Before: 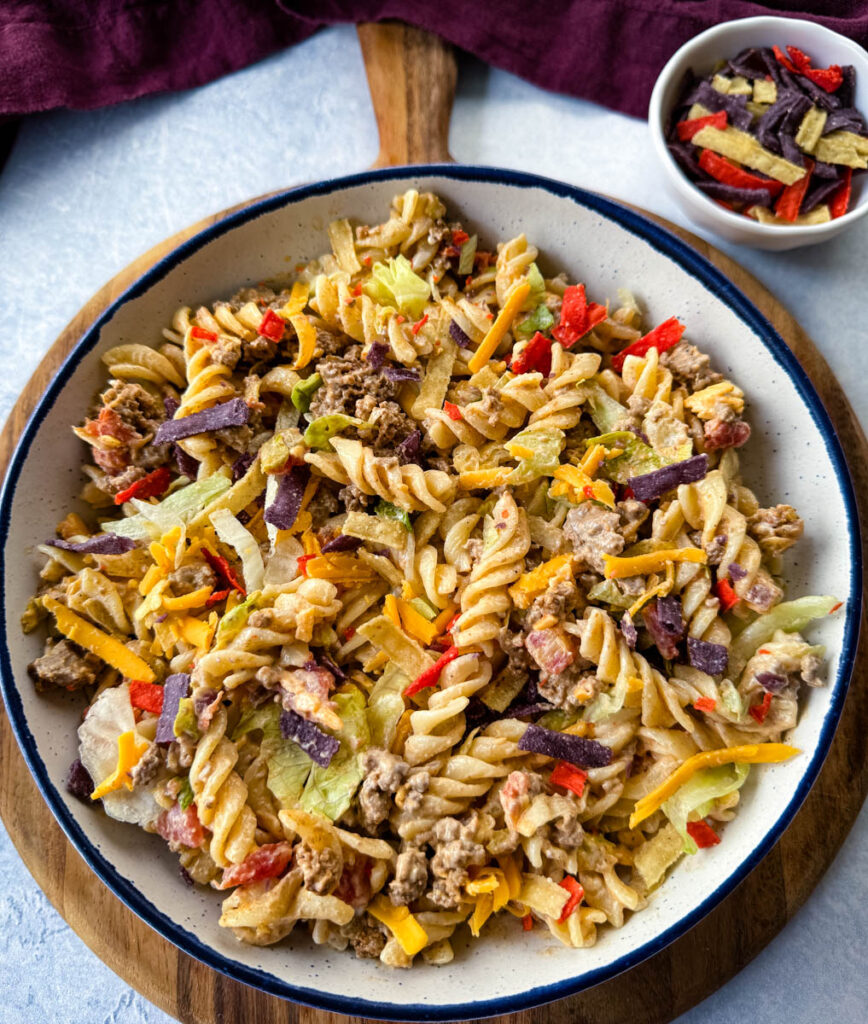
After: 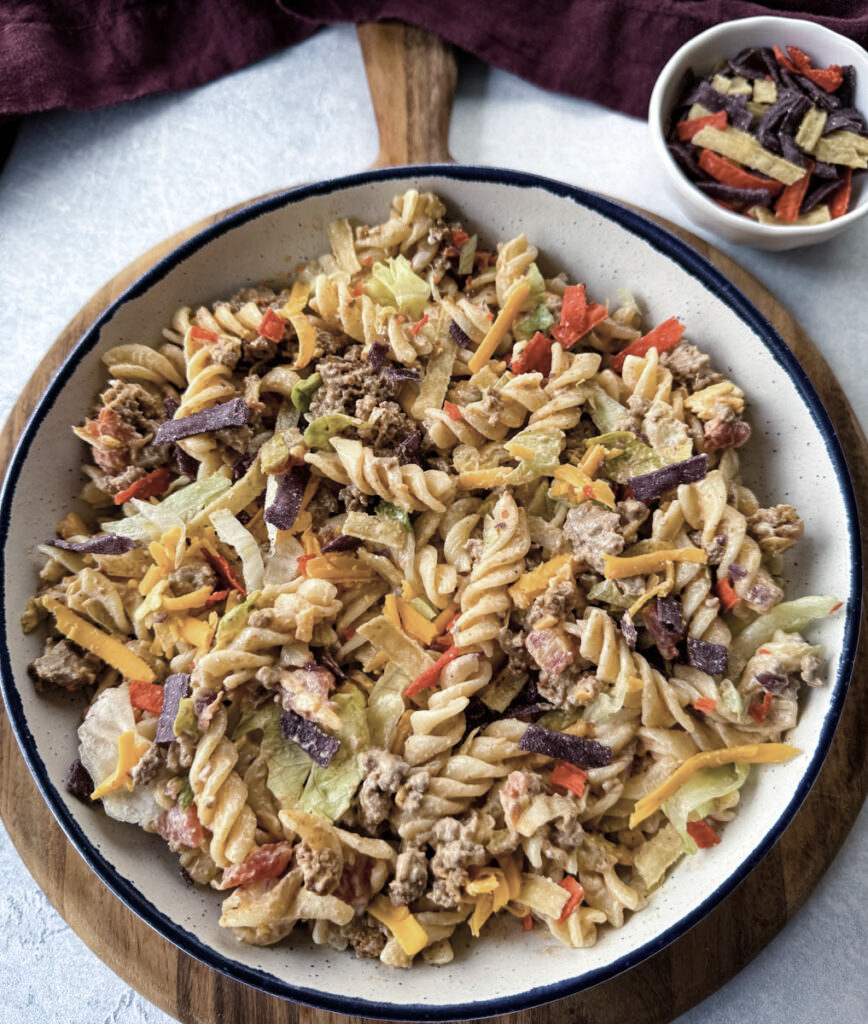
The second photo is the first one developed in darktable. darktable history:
color zones: curves: ch0 [(0, 0.613) (0.01, 0.613) (0.245, 0.448) (0.498, 0.529) (0.642, 0.665) (0.879, 0.777) (0.99, 0.613)]; ch1 [(0, 0) (0.143, 0) (0.286, 0) (0.429, 0) (0.571, 0) (0.714, 0) (0.857, 0)], mix -62.11%
